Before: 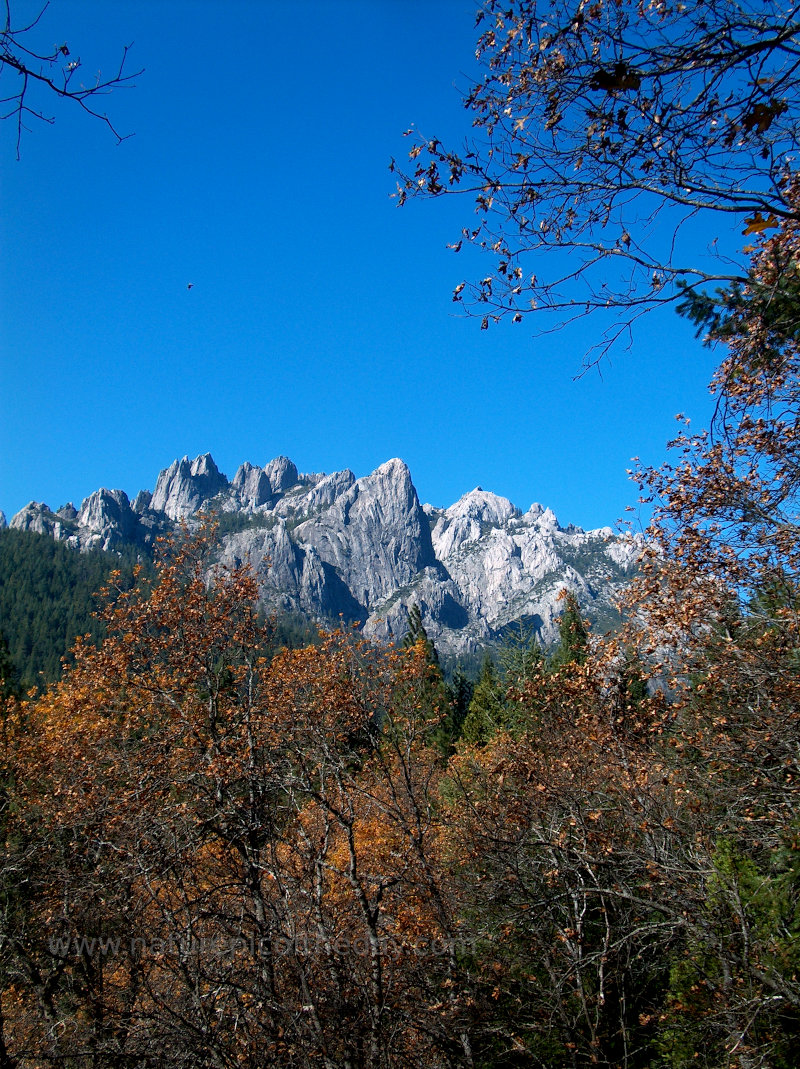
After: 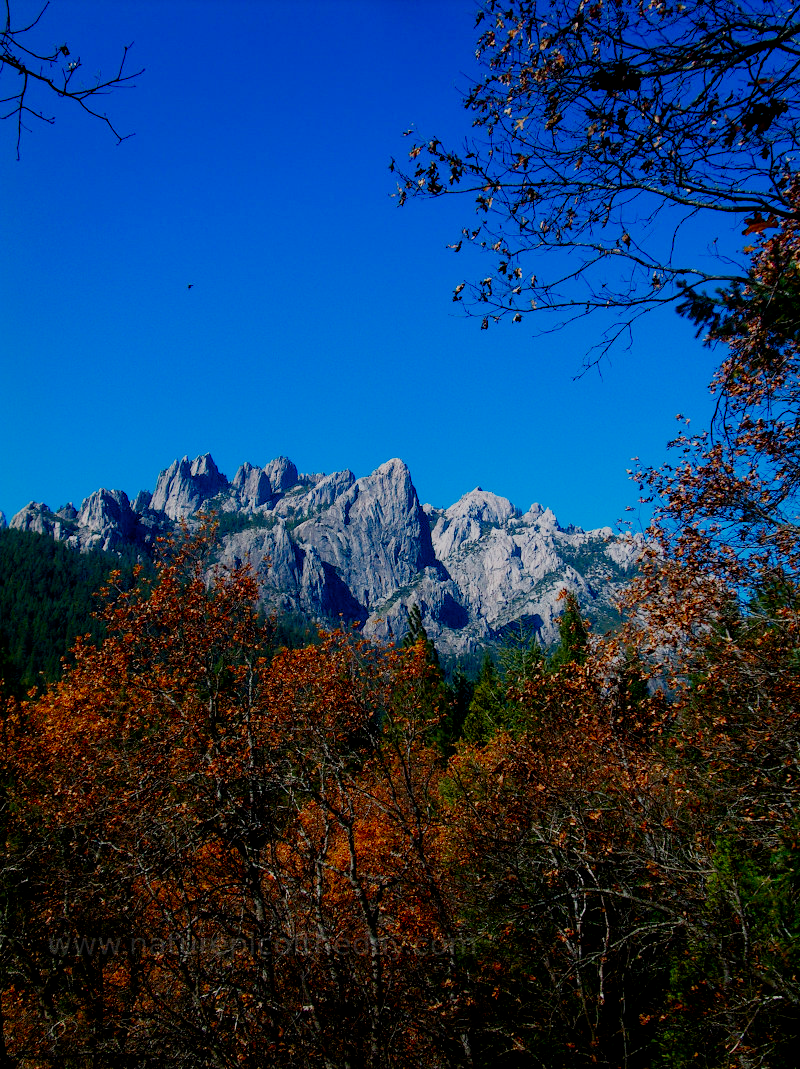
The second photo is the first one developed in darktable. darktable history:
contrast brightness saturation: brightness -0.02, saturation 0.35
color balance rgb: perceptual saturation grading › global saturation 20%, perceptual saturation grading › highlights -25%, perceptual saturation grading › shadows 25%
filmic rgb: middle gray luminance 29%, black relative exposure -10.3 EV, white relative exposure 5.5 EV, threshold 6 EV, target black luminance 0%, hardness 3.95, latitude 2.04%, contrast 1.132, highlights saturation mix 5%, shadows ↔ highlights balance 15.11%, add noise in highlights 0, preserve chrominance no, color science v3 (2019), use custom middle-gray values true, iterations of high-quality reconstruction 0, contrast in highlights soft, enable highlight reconstruction true
